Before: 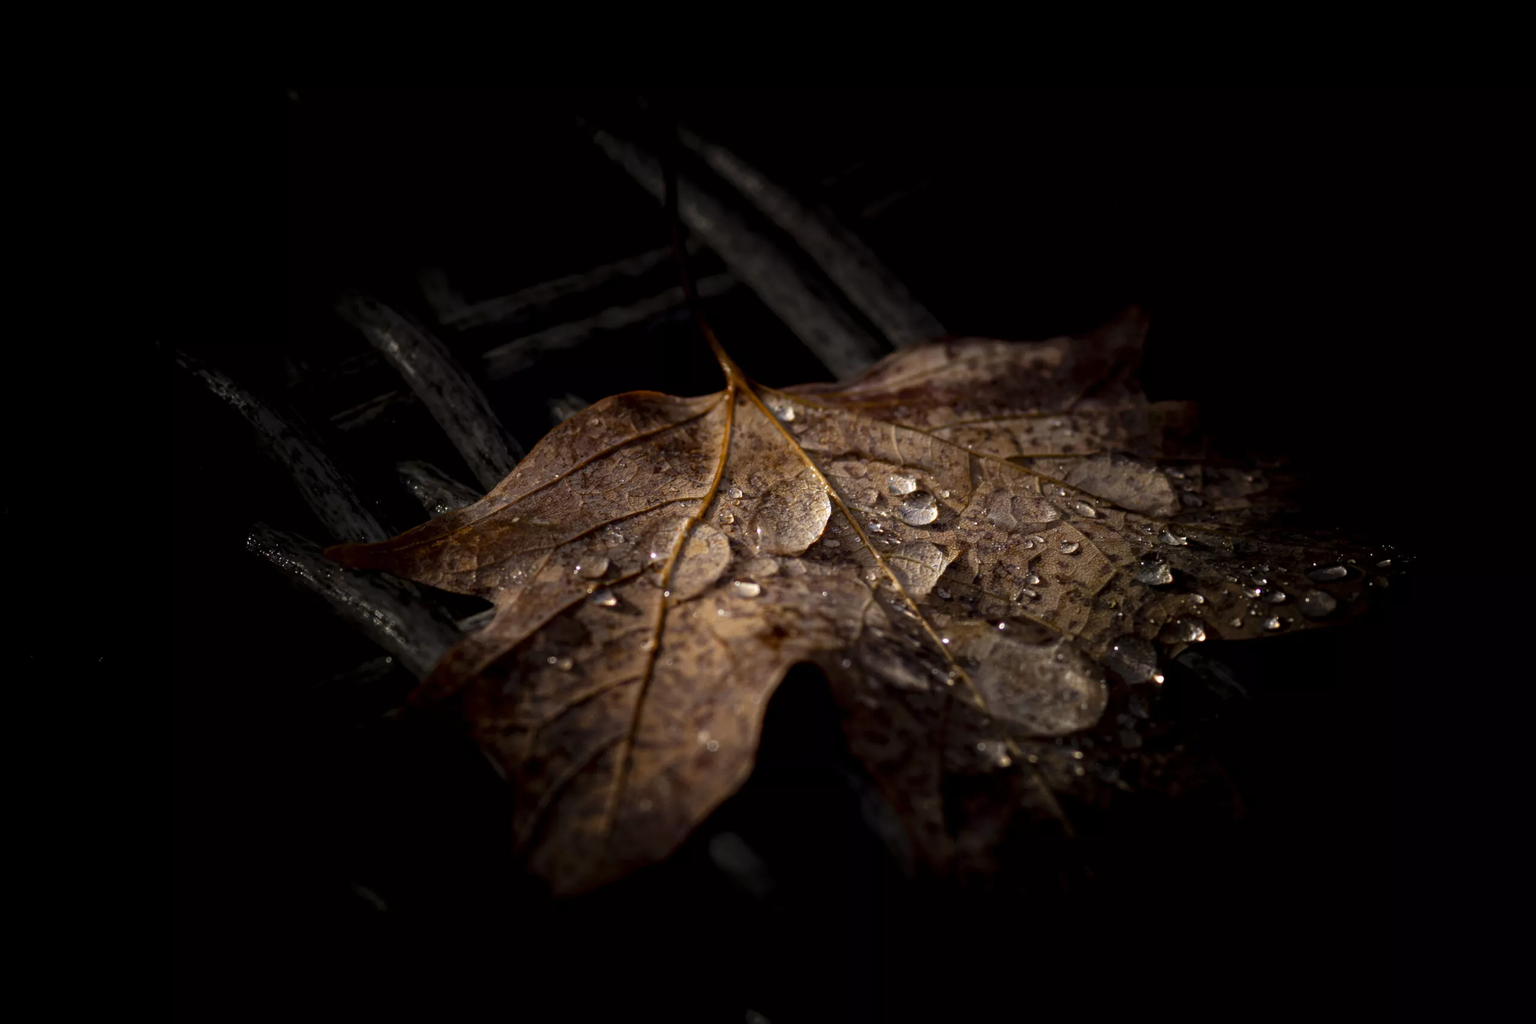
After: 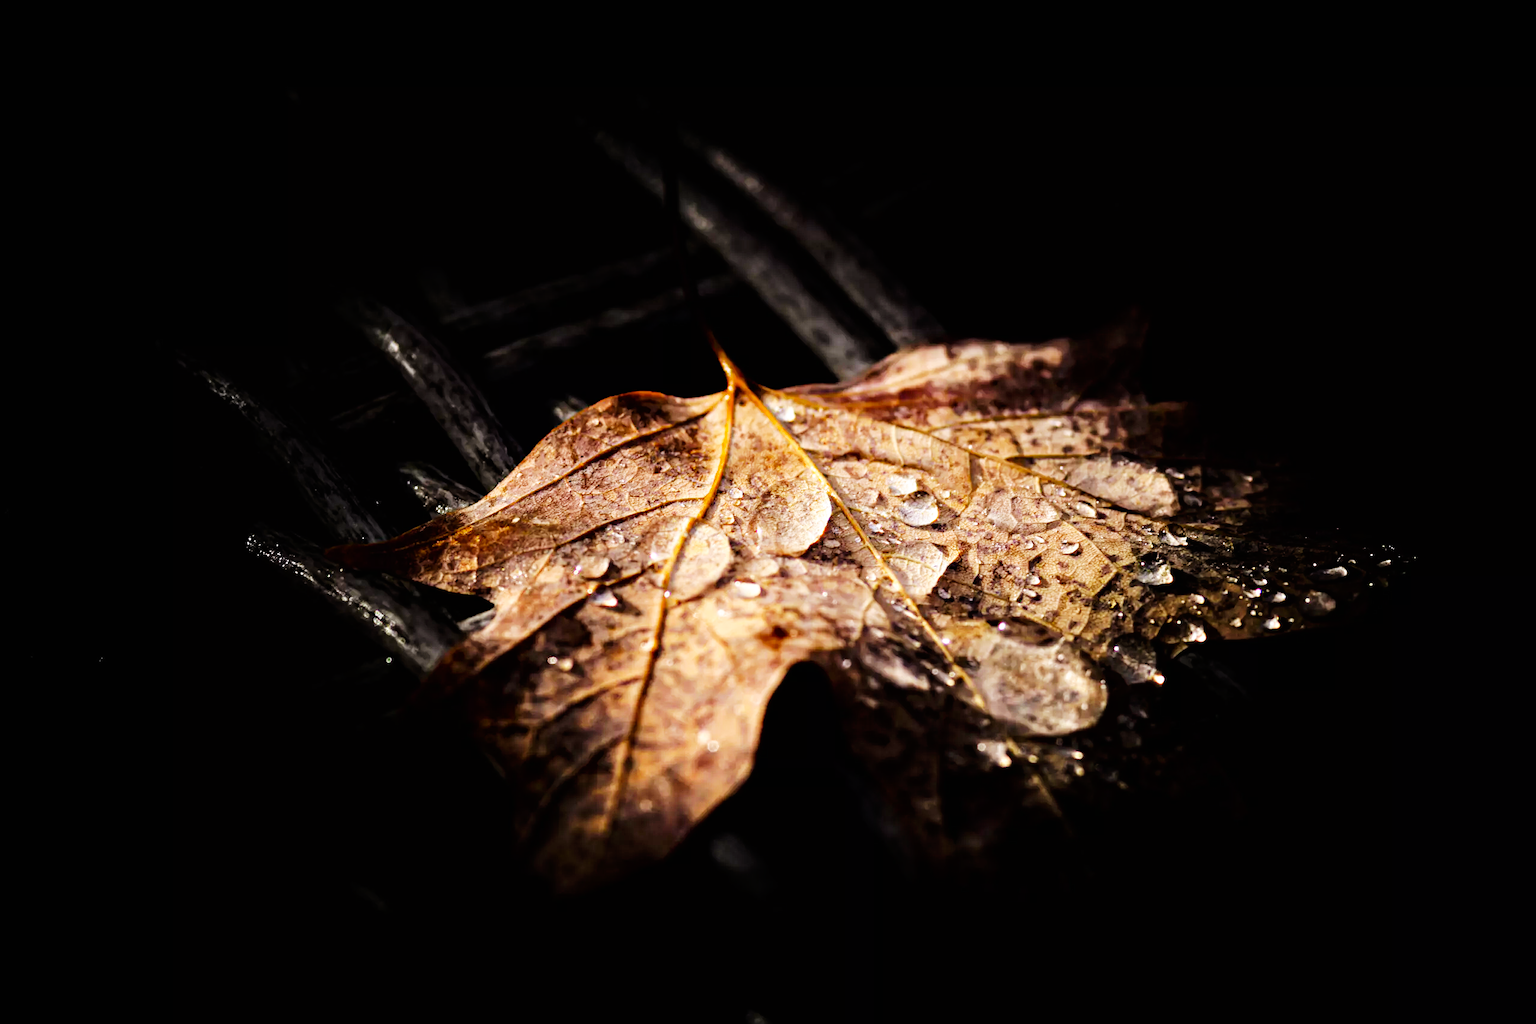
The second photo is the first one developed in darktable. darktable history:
contrast brightness saturation: contrast 0.076, saturation 0.025
base curve: curves: ch0 [(0, 0) (0.007, 0.004) (0.027, 0.03) (0.046, 0.07) (0.207, 0.54) (0.442, 0.872) (0.673, 0.972) (1, 1)], preserve colors none
tone equalizer: -7 EV 0.156 EV, -6 EV 0.616 EV, -5 EV 1.16 EV, -4 EV 1.33 EV, -3 EV 1.13 EV, -2 EV 0.6 EV, -1 EV 0.166 EV
